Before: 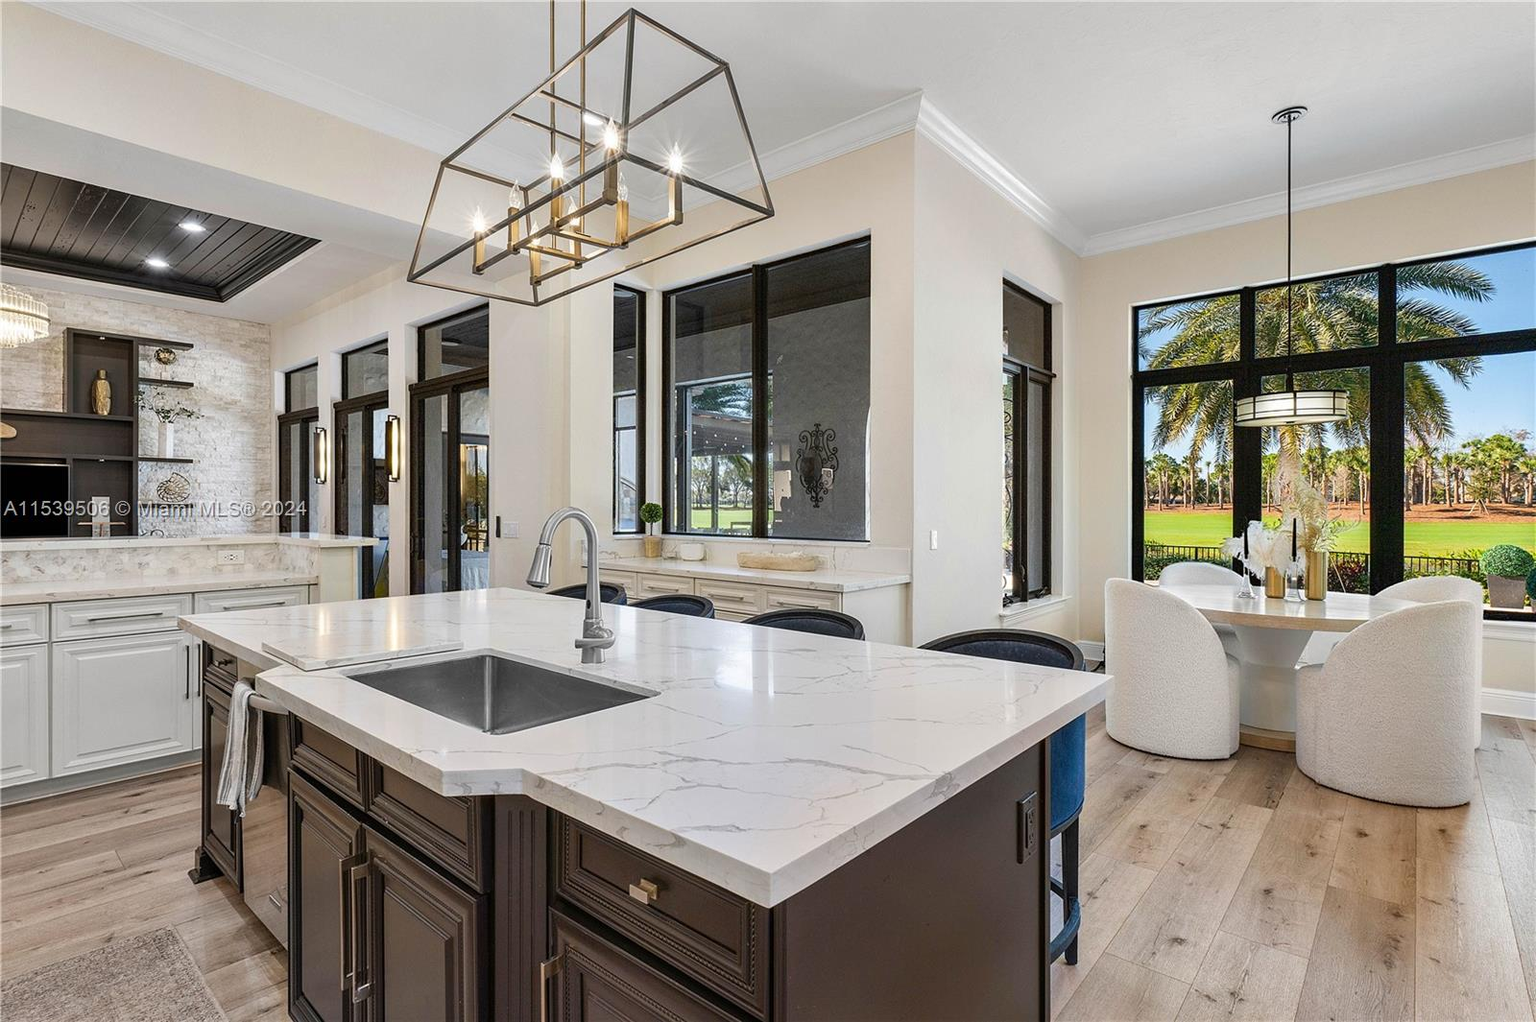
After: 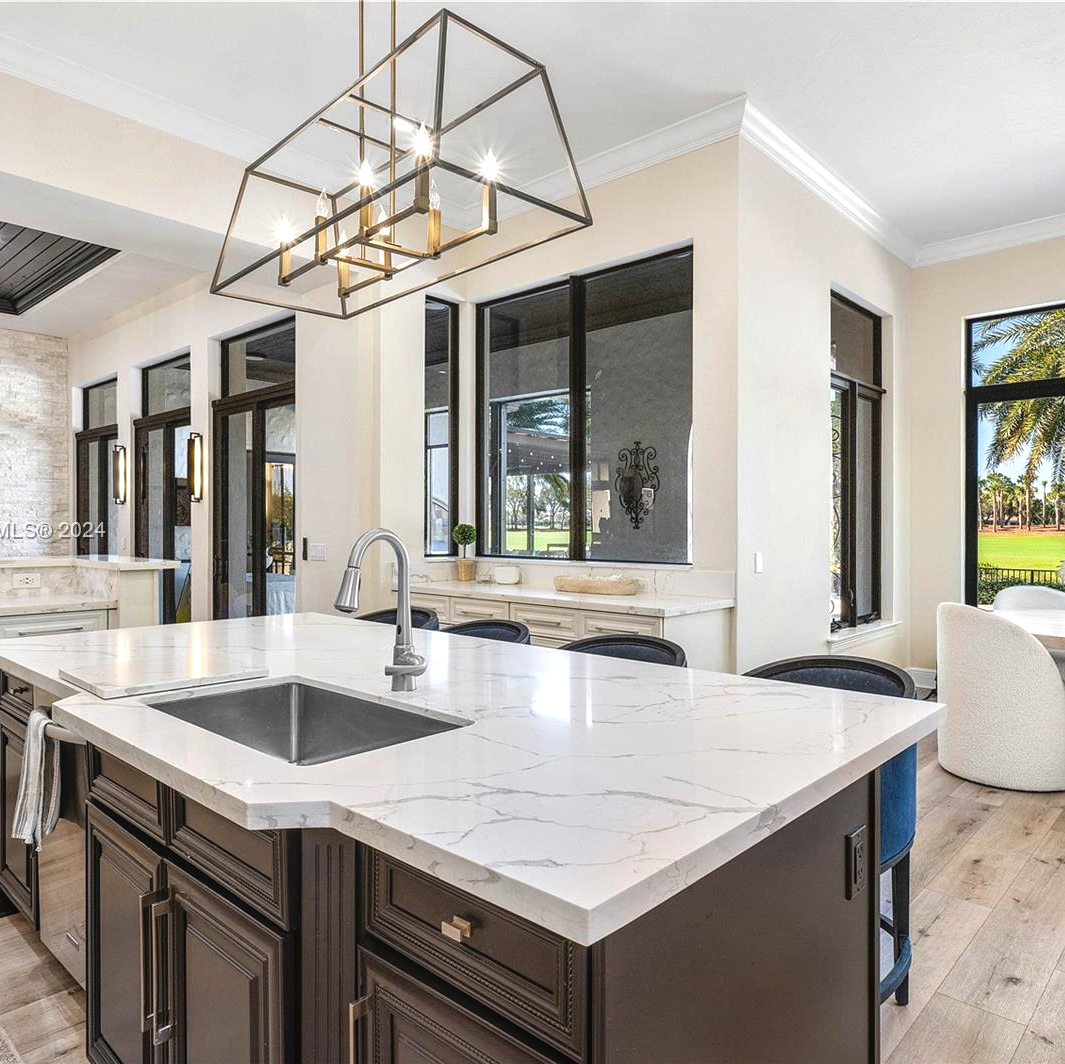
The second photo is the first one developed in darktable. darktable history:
crop and rotate: left 13.469%, right 19.924%
local contrast: detail 109%
contrast brightness saturation: saturation -0.05
tone equalizer: -8 EV -0.443 EV, -7 EV -0.416 EV, -6 EV -0.344 EV, -5 EV -0.244 EV, -3 EV 0.189 EV, -2 EV 0.327 EV, -1 EV 0.381 EV, +0 EV 0.405 EV
